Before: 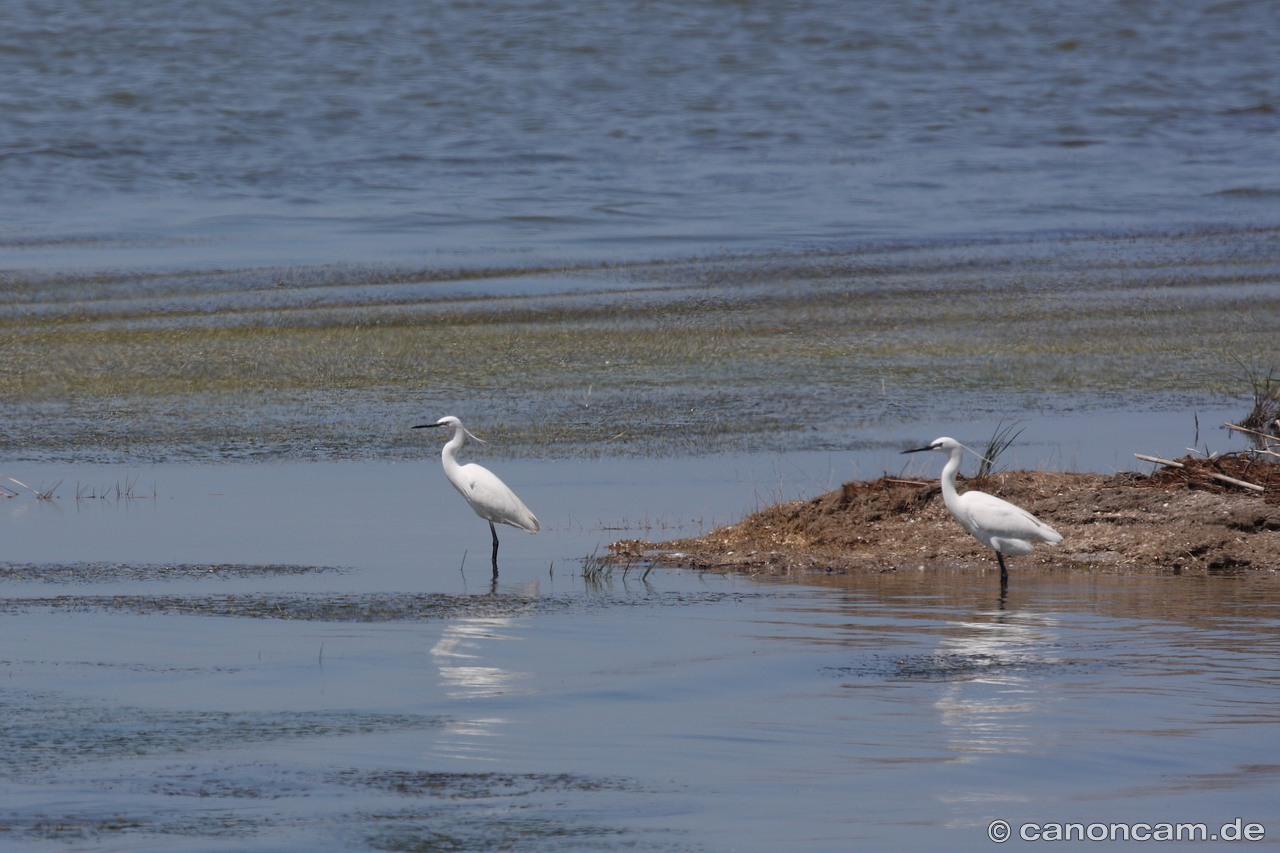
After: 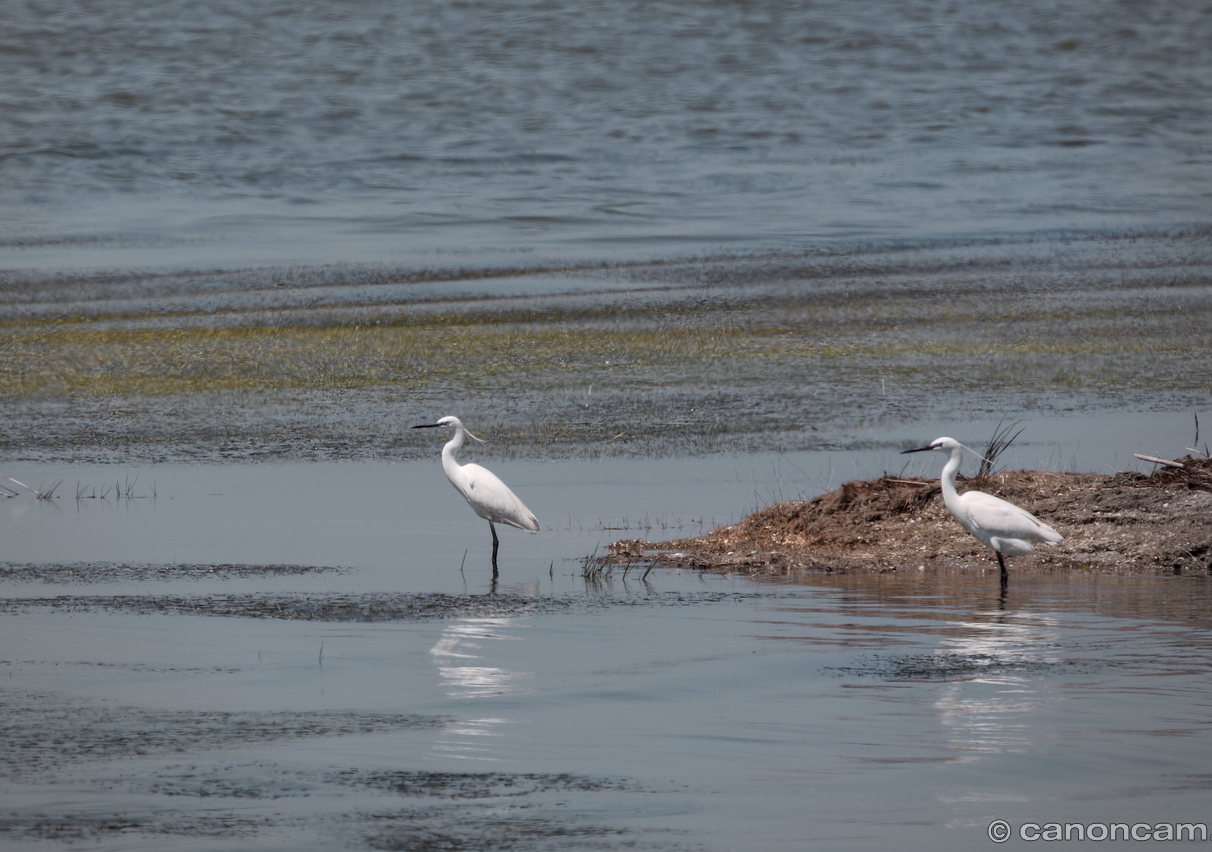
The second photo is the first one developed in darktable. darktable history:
color calibration: illuminant same as pipeline (D50), adaptation XYZ, x 0.346, y 0.358, temperature 5024.16 K
crop and rotate: left 0%, right 5.305%
vignetting: brightness -0.285, center (-0.064, -0.31)
color zones: curves: ch0 [(0.257, 0.558) (0.75, 0.565)]; ch1 [(0.004, 0.857) (0.14, 0.416) (0.257, 0.695) (0.442, 0.032) (0.736, 0.266) (0.891, 0.741)]; ch2 [(0, 0.623) (0.112, 0.436) (0.271, 0.474) (0.516, 0.64) (0.743, 0.286)]
local contrast: on, module defaults
shadows and highlights: shadows 30.11
